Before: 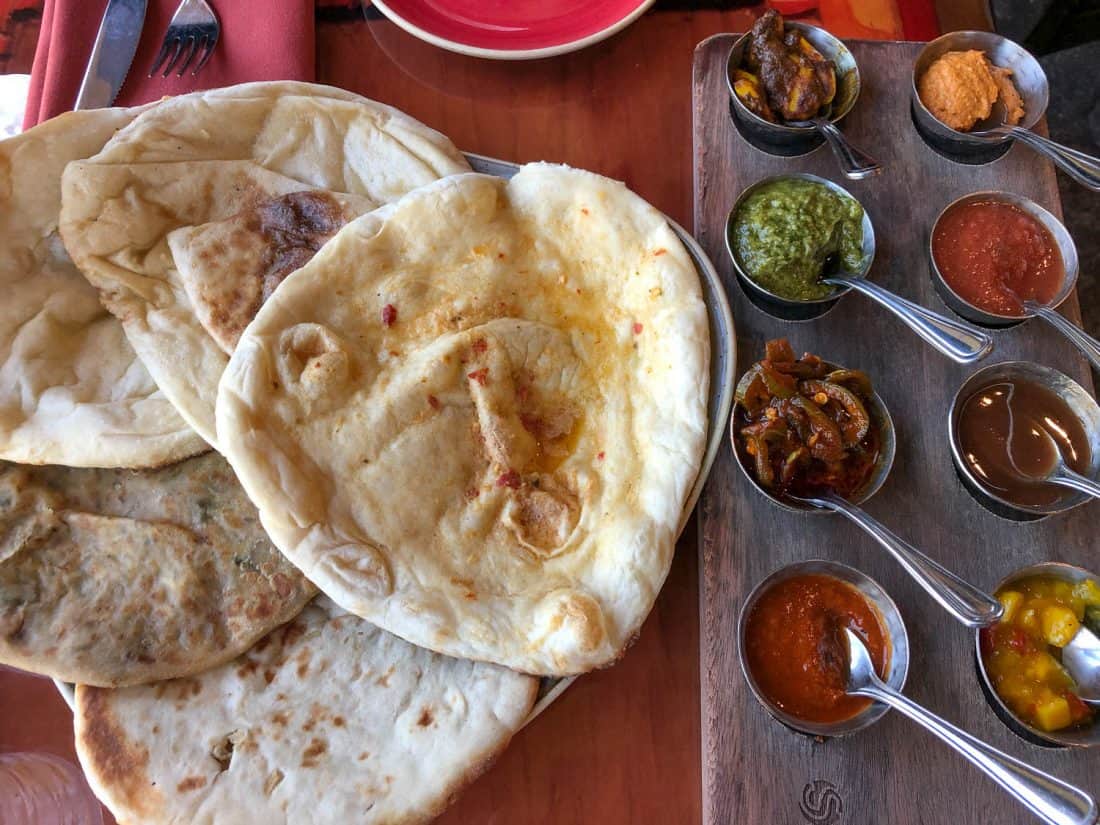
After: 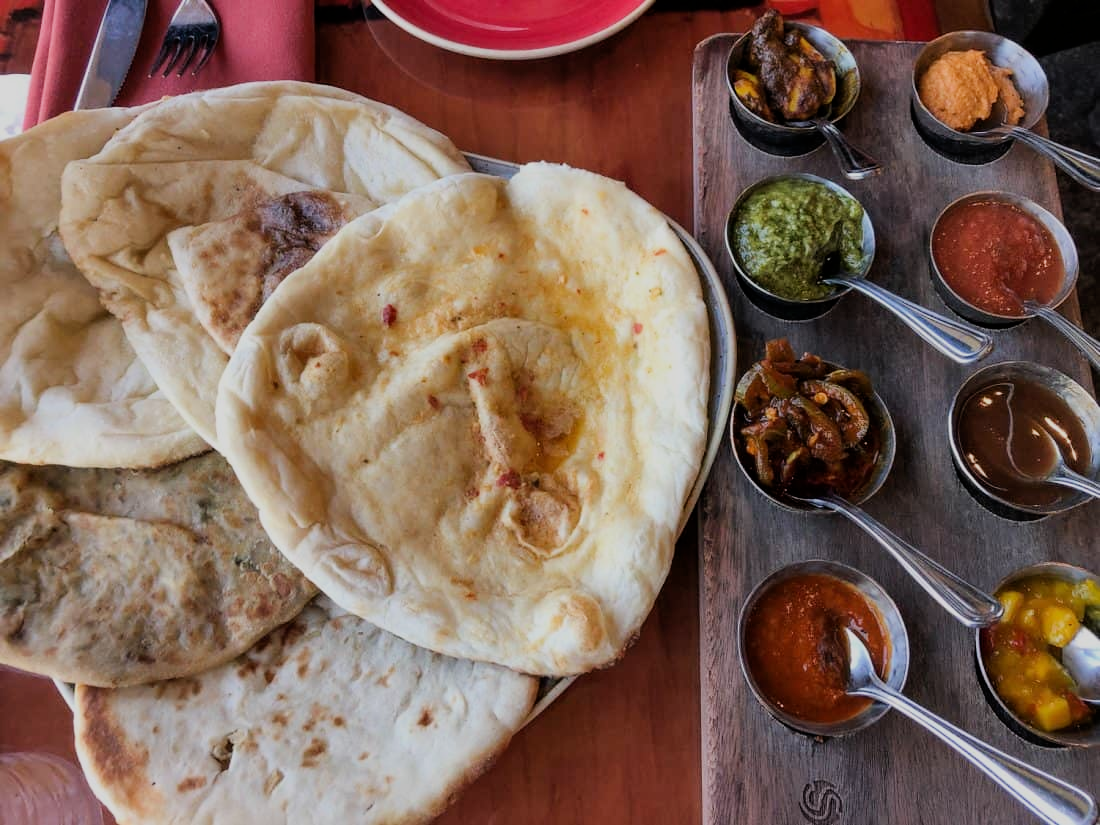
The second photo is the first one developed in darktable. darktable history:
filmic rgb: black relative exposure -7.65 EV, white relative exposure 4.56 EV, hardness 3.61, contrast 1.059
